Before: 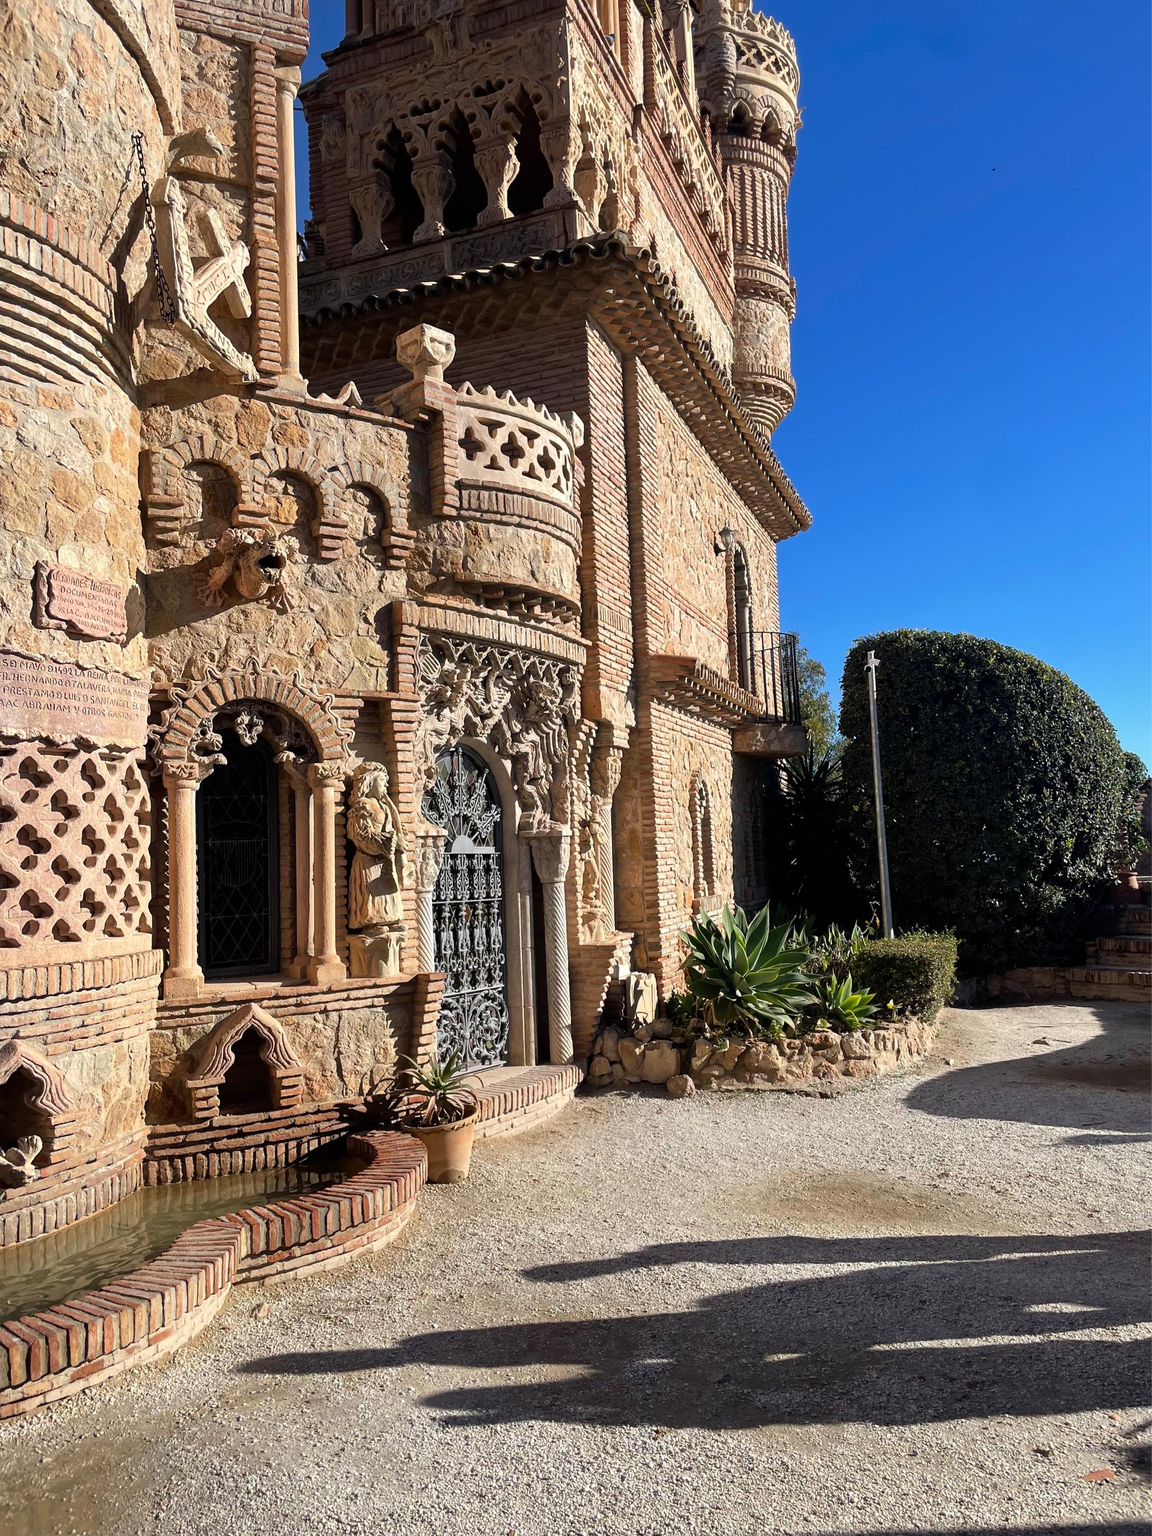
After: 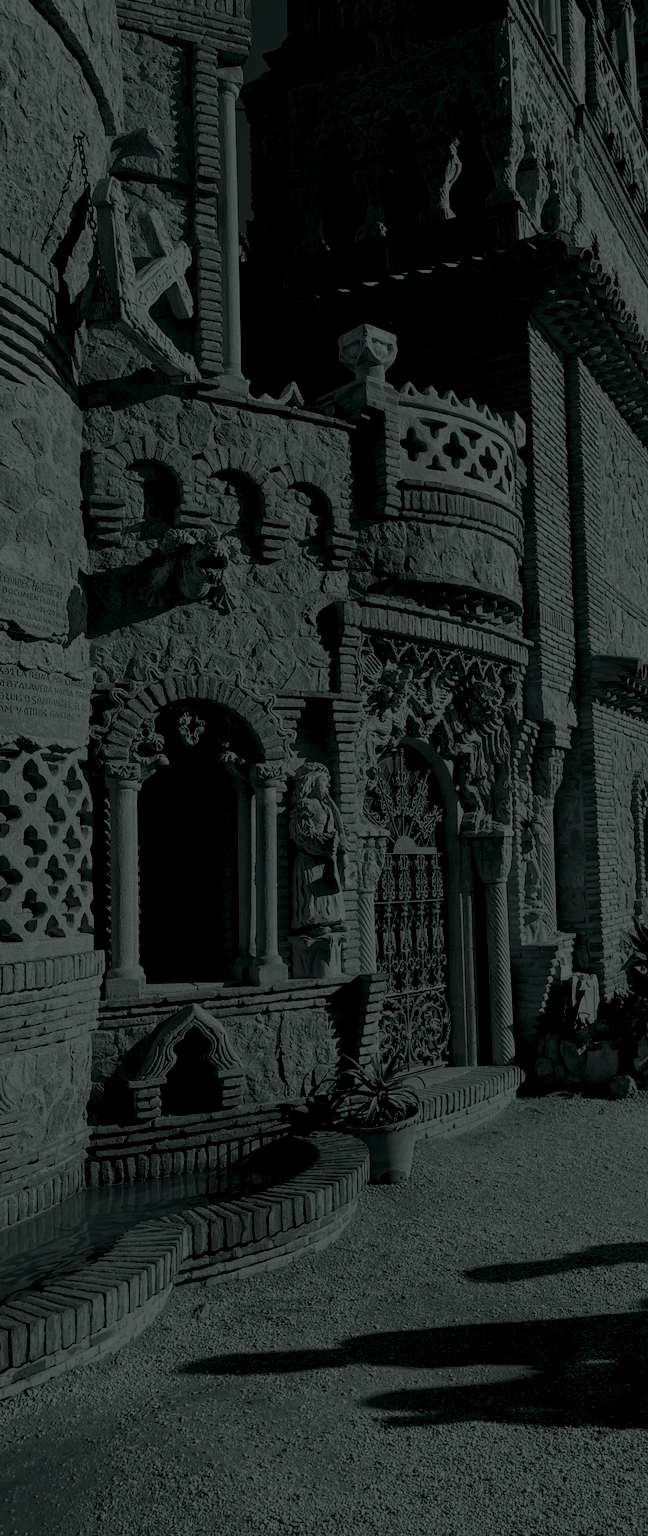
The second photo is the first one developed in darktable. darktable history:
colorize: hue 90°, saturation 19%, lightness 1.59%, version 1
crop: left 5.114%, right 38.589%
grain: coarseness 0.09 ISO
